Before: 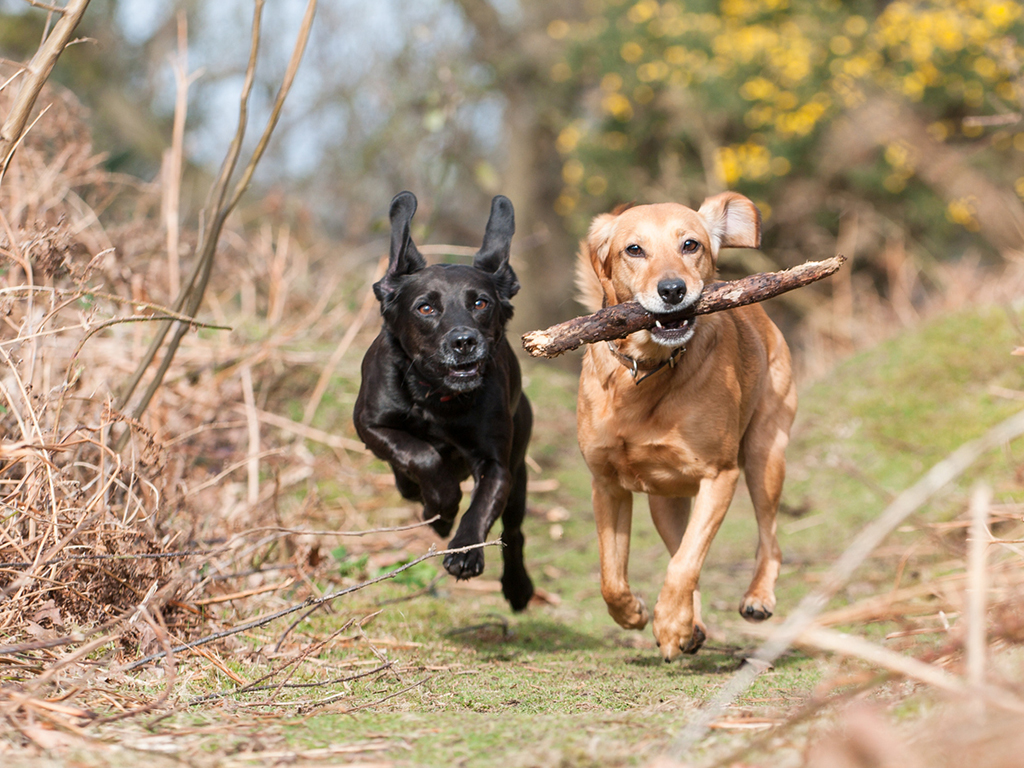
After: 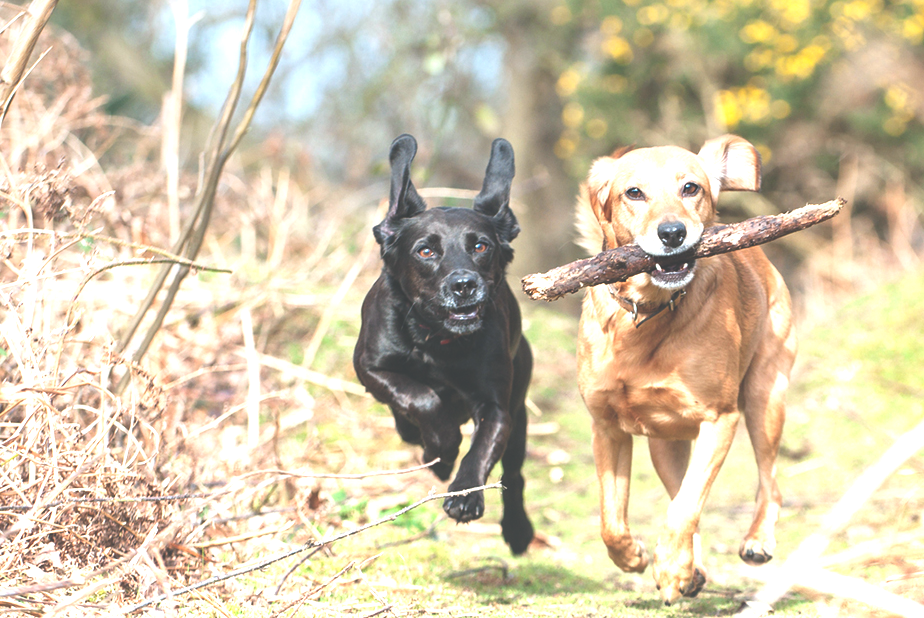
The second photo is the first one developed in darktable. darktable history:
exposure: black level correction -0.023, exposure 1.397 EV, compensate highlight preservation false
color calibration: output R [1.003, 0.027, -0.041, 0], output G [-0.018, 1.043, -0.038, 0], output B [0.071, -0.086, 1.017, 0], illuminant as shot in camera, x 0.359, y 0.362, temperature 4570.54 K
graduated density: rotation -0.352°, offset 57.64
crop: top 7.49%, right 9.717%, bottom 11.943%
